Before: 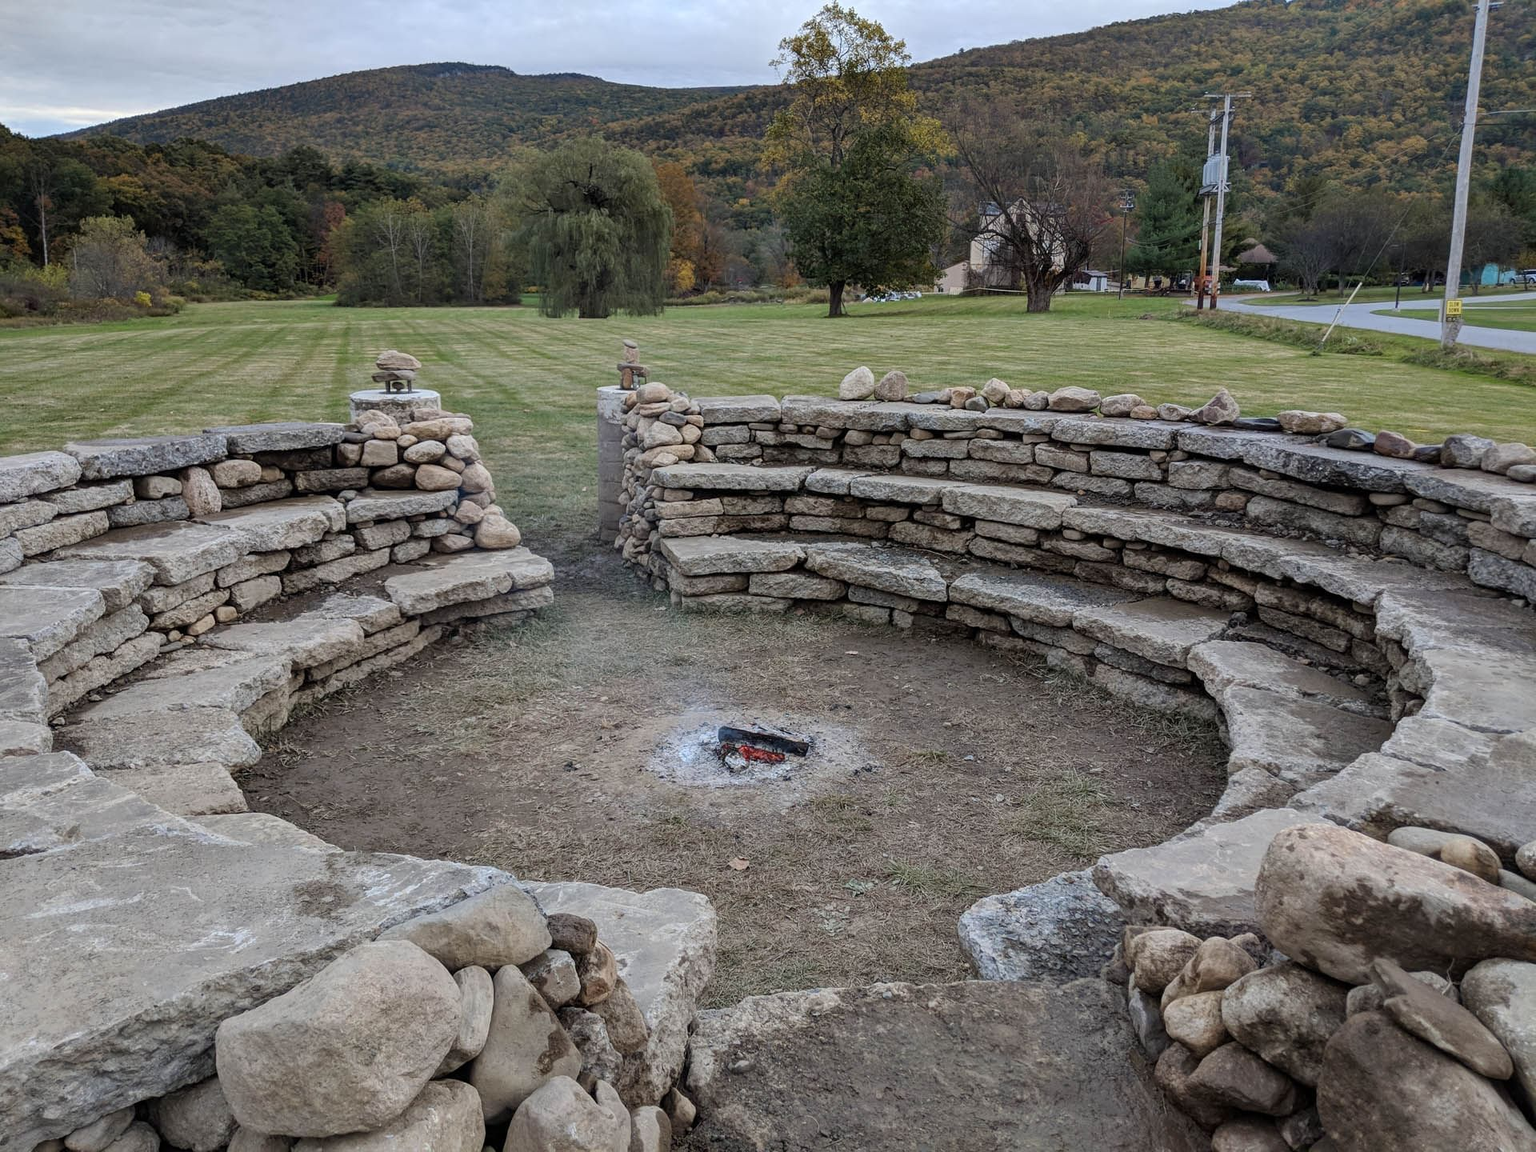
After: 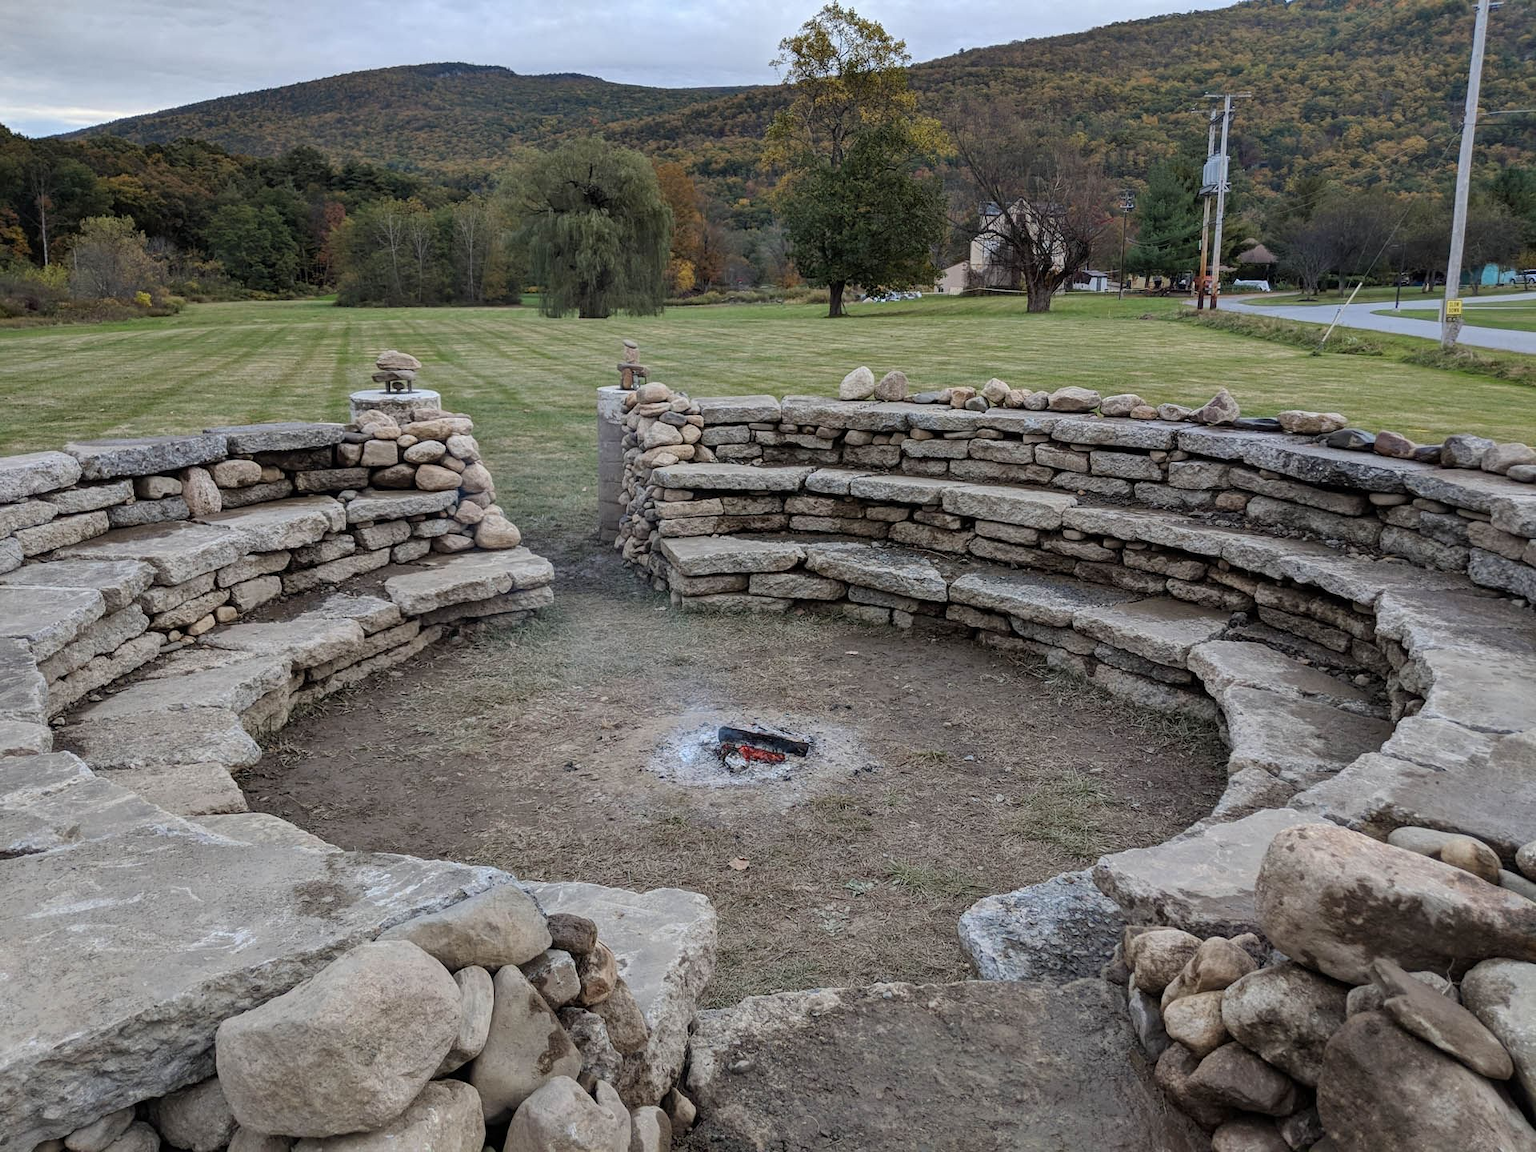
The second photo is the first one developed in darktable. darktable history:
shadows and highlights: radius 264.71, soften with gaussian
